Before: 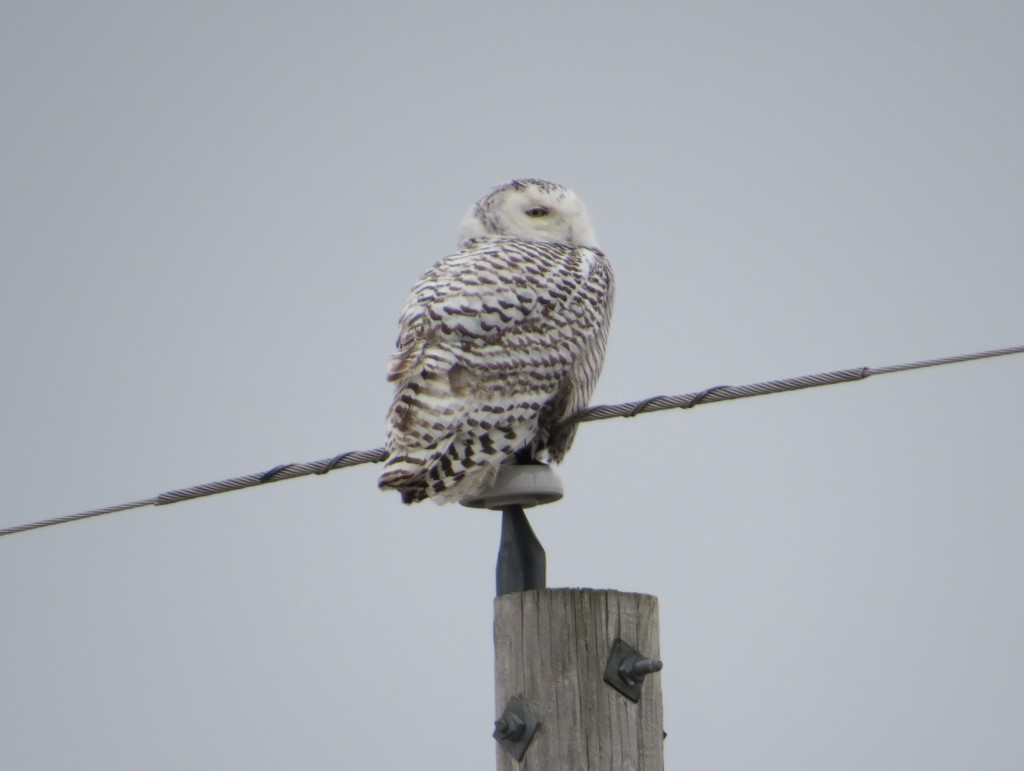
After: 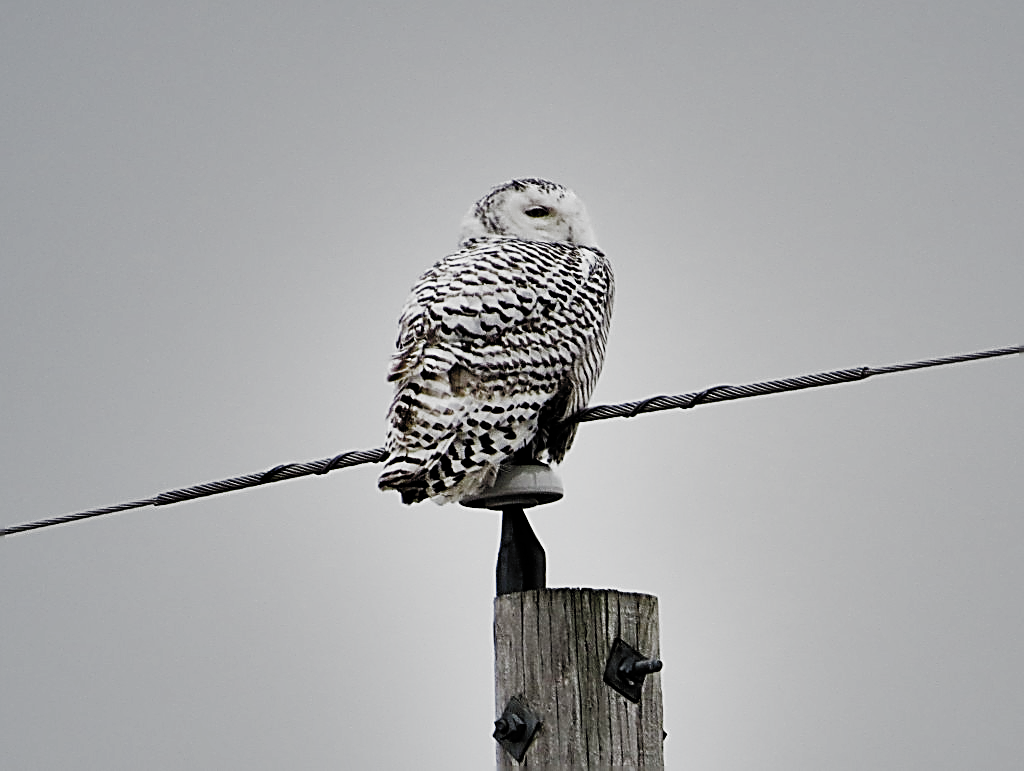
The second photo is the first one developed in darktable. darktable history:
sharpen: amount 1.858
filmic rgb: black relative exposure -5.02 EV, white relative exposure 3.99 EV, threshold 2.94 EV, hardness 2.9, contrast 1.298, highlights saturation mix -29.51%, add noise in highlights 0.001, preserve chrominance no, color science v3 (2019), use custom middle-gray values true, contrast in highlights soft, enable highlight reconstruction true
shadows and highlights: radius 101.6, shadows 50.71, highlights -64.47, soften with gaussian
tone equalizer: -8 EV -0.77 EV, -7 EV -0.667 EV, -6 EV -0.574 EV, -5 EV -0.36 EV, -3 EV 0.397 EV, -2 EV 0.6 EV, -1 EV 0.686 EV, +0 EV 0.779 EV, edges refinement/feathering 500, mask exposure compensation -1.57 EV, preserve details no
color calibration: illuminant same as pipeline (D50), adaptation XYZ, x 0.346, y 0.358, temperature 5023.51 K
